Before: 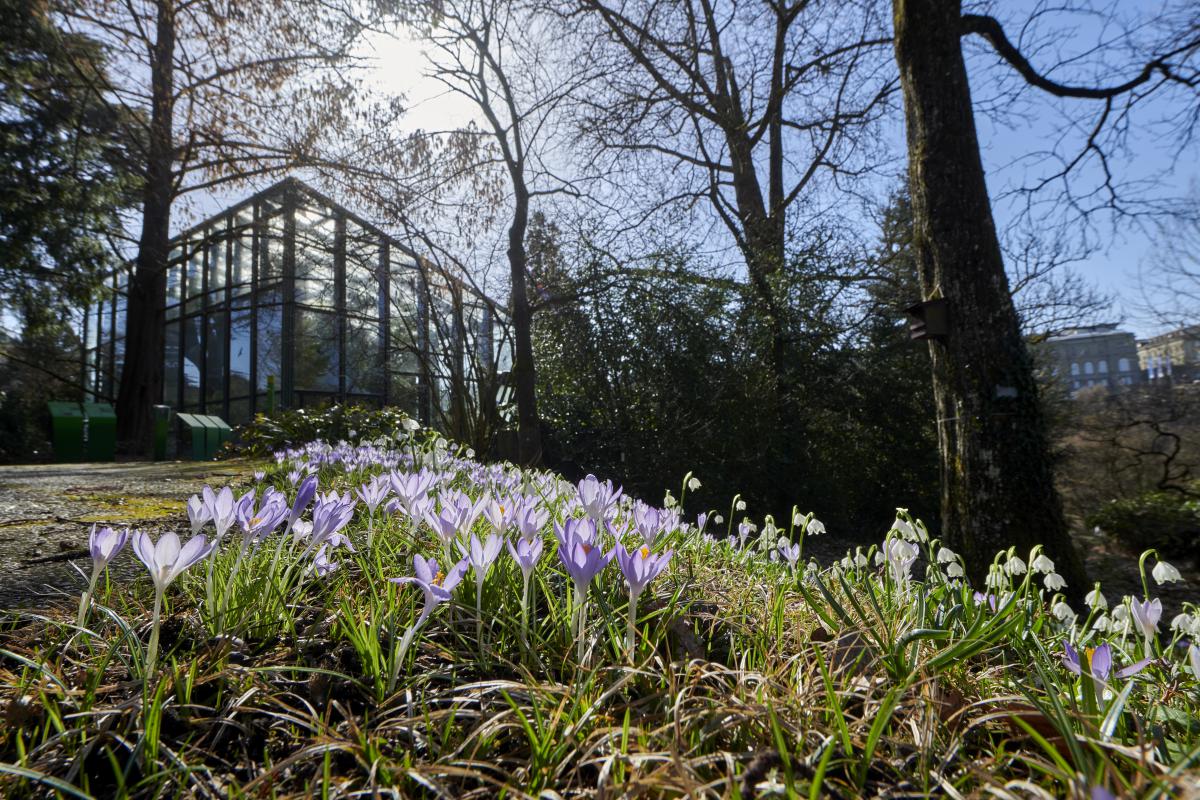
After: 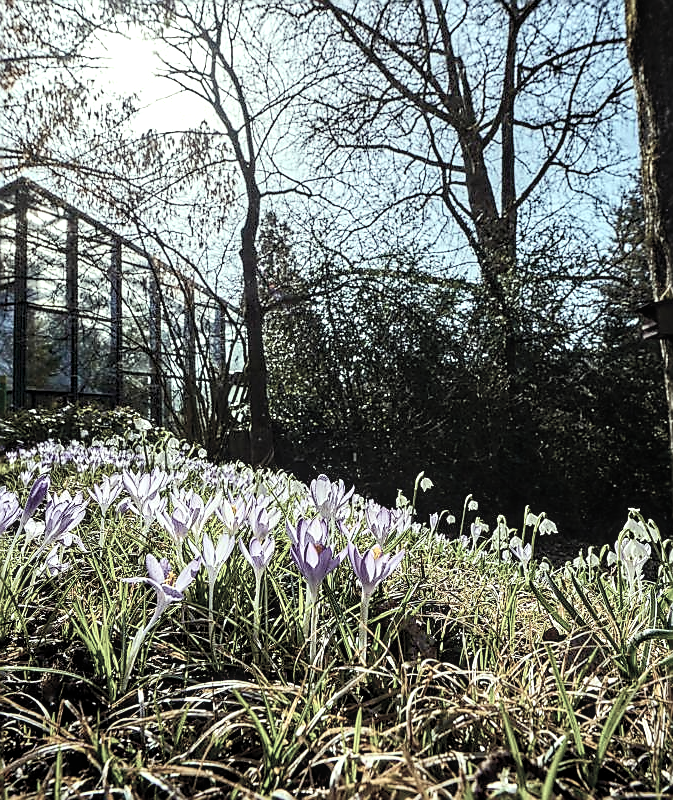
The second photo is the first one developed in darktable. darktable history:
contrast brightness saturation: contrast 0.205, brightness 0.157, saturation 0.225
sharpen: radius 1.376, amount 1.267, threshold 0.846
crop and rotate: left 22.341%, right 21.497%
haze removal: strength 0.299, distance 0.254, compatibility mode true, adaptive false
color balance rgb: power › chroma 0.28%, power › hue 24.86°, highlights gain › luminance 15.434%, highlights gain › chroma 7.08%, highlights gain › hue 122.56°, linear chroma grading › global chroma 9.823%, perceptual saturation grading › global saturation 20.723%, perceptual saturation grading › highlights -19.91%, perceptual saturation grading › shadows 29.962%, perceptual brilliance grading › highlights 7.307%, perceptual brilliance grading › mid-tones 17.871%, perceptual brilliance grading › shadows -5.292%, global vibrance 27.693%
local contrast: detail 130%
color correction: highlights b* 0.002, saturation 0.302
